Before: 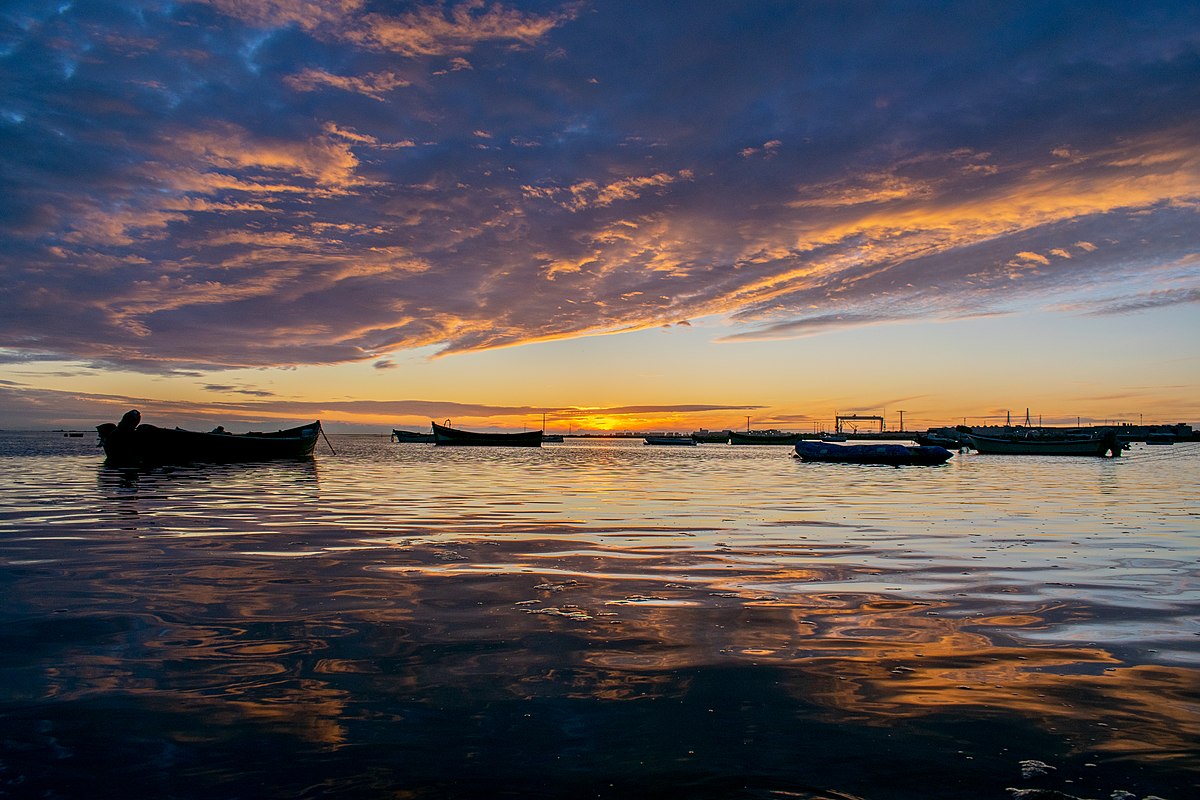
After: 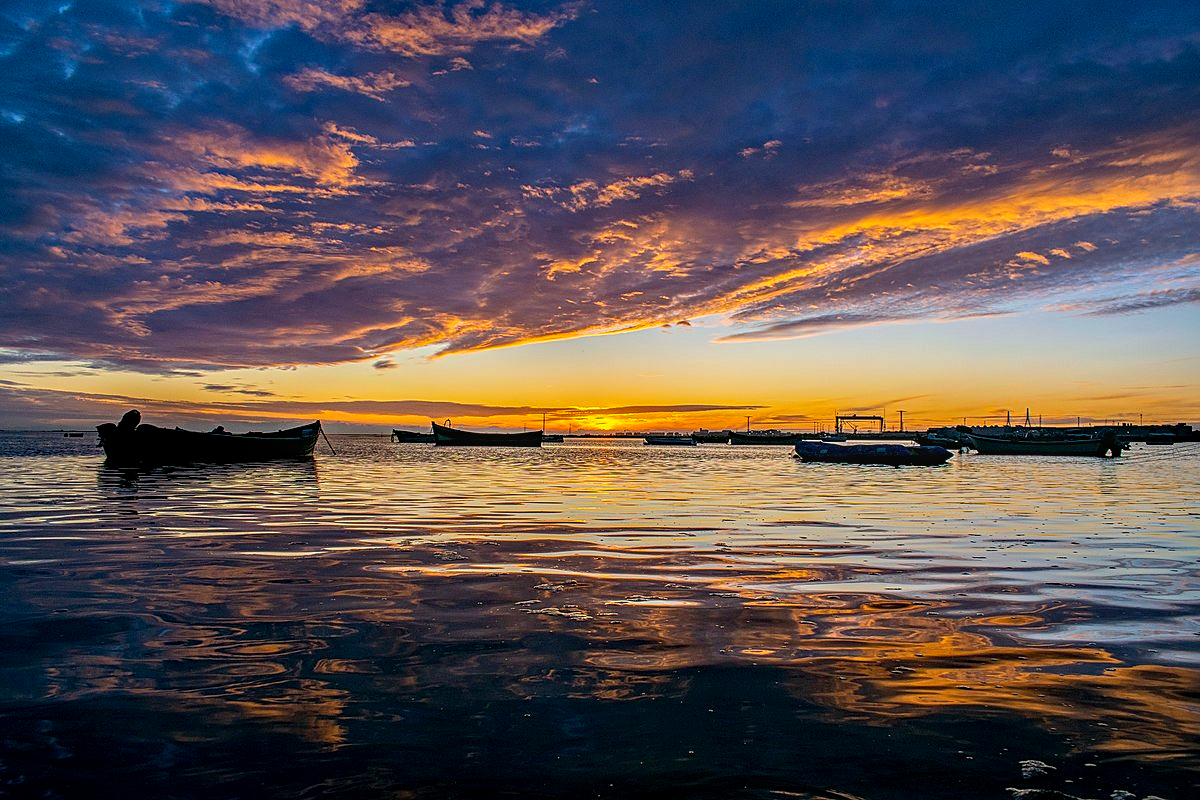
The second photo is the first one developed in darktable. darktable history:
sharpen: amount 0.207
shadows and highlights: shadows 19.93, highlights -20.79, soften with gaussian
local contrast: on, module defaults
color balance rgb: highlights gain › luminance 10.28%, linear chroma grading › global chroma -15.98%, perceptual saturation grading › global saturation 31.294%, global vibrance 20%
haze removal: strength 0.298, distance 0.243, compatibility mode true, adaptive false
